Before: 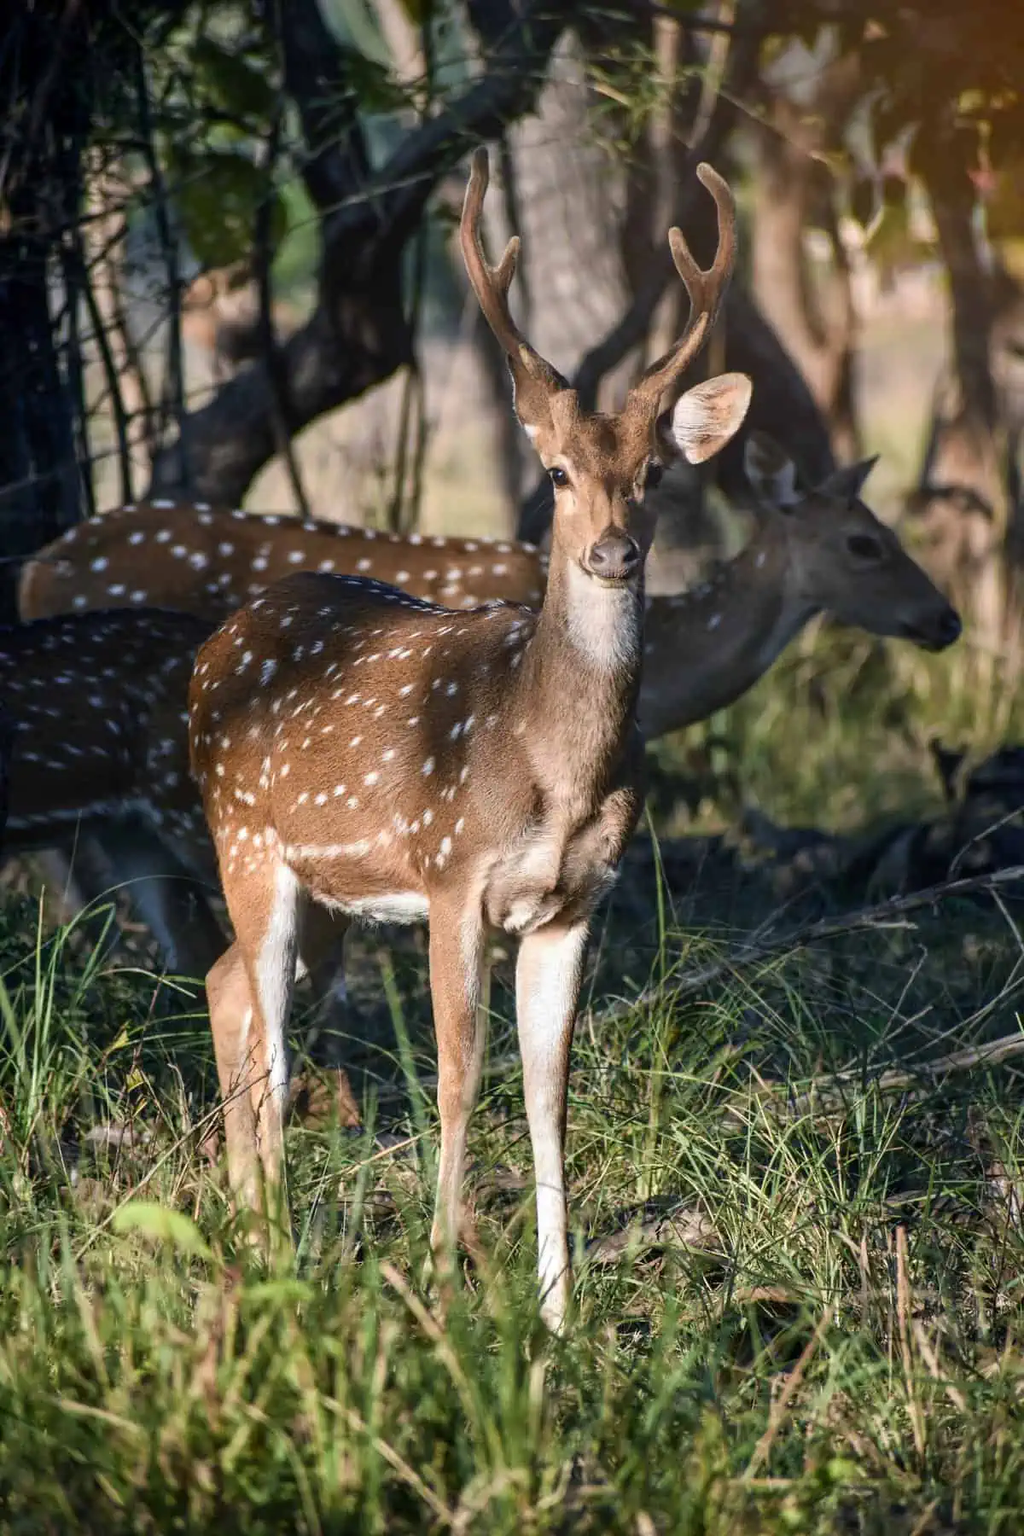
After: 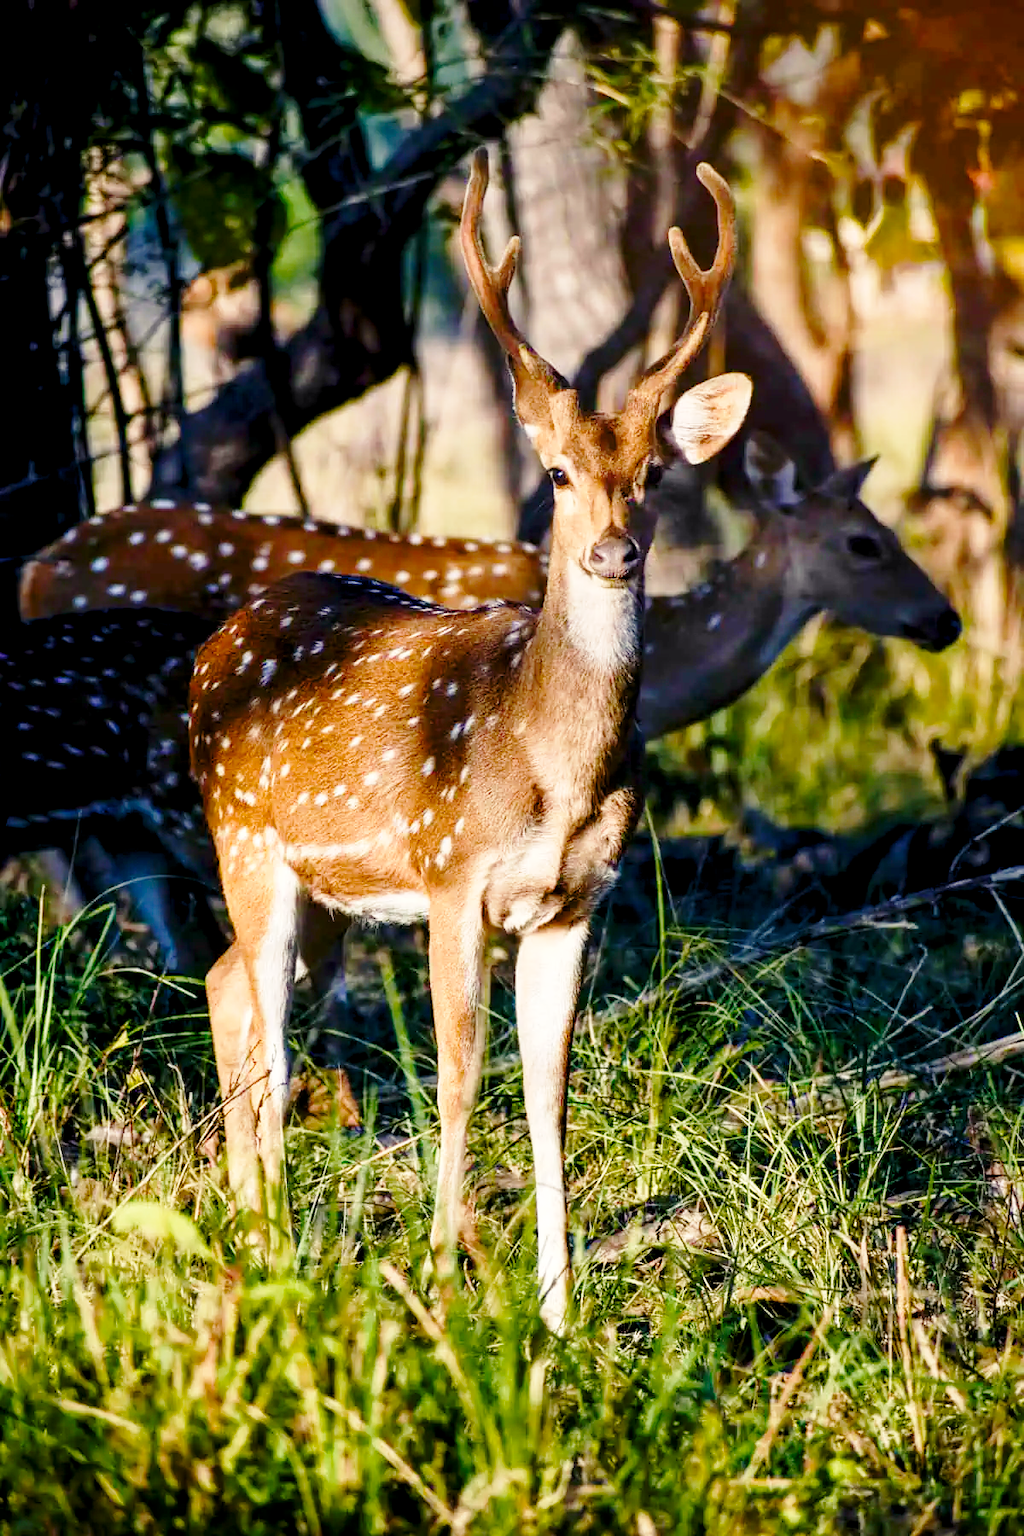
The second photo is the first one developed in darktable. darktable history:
tone equalizer: on, module defaults
color balance rgb: shadows lift › chroma 3%, shadows lift › hue 280.8°, power › hue 330°, highlights gain › chroma 3%, highlights gain › hue 75.6°, global offset › luminance -1%, perceptual saturation grading › global saturation 20%, perceptual saturation grading › highlights -25%, perceptual saturation grading › shadows 50%, global vibrance 20%
base curve: curves: ch0 [(0, 0) (0.028, 0.03) (0.121, 0.232) (0.46, 0.748) (0.859, 0.968) (1, 1)], preserve colors none
